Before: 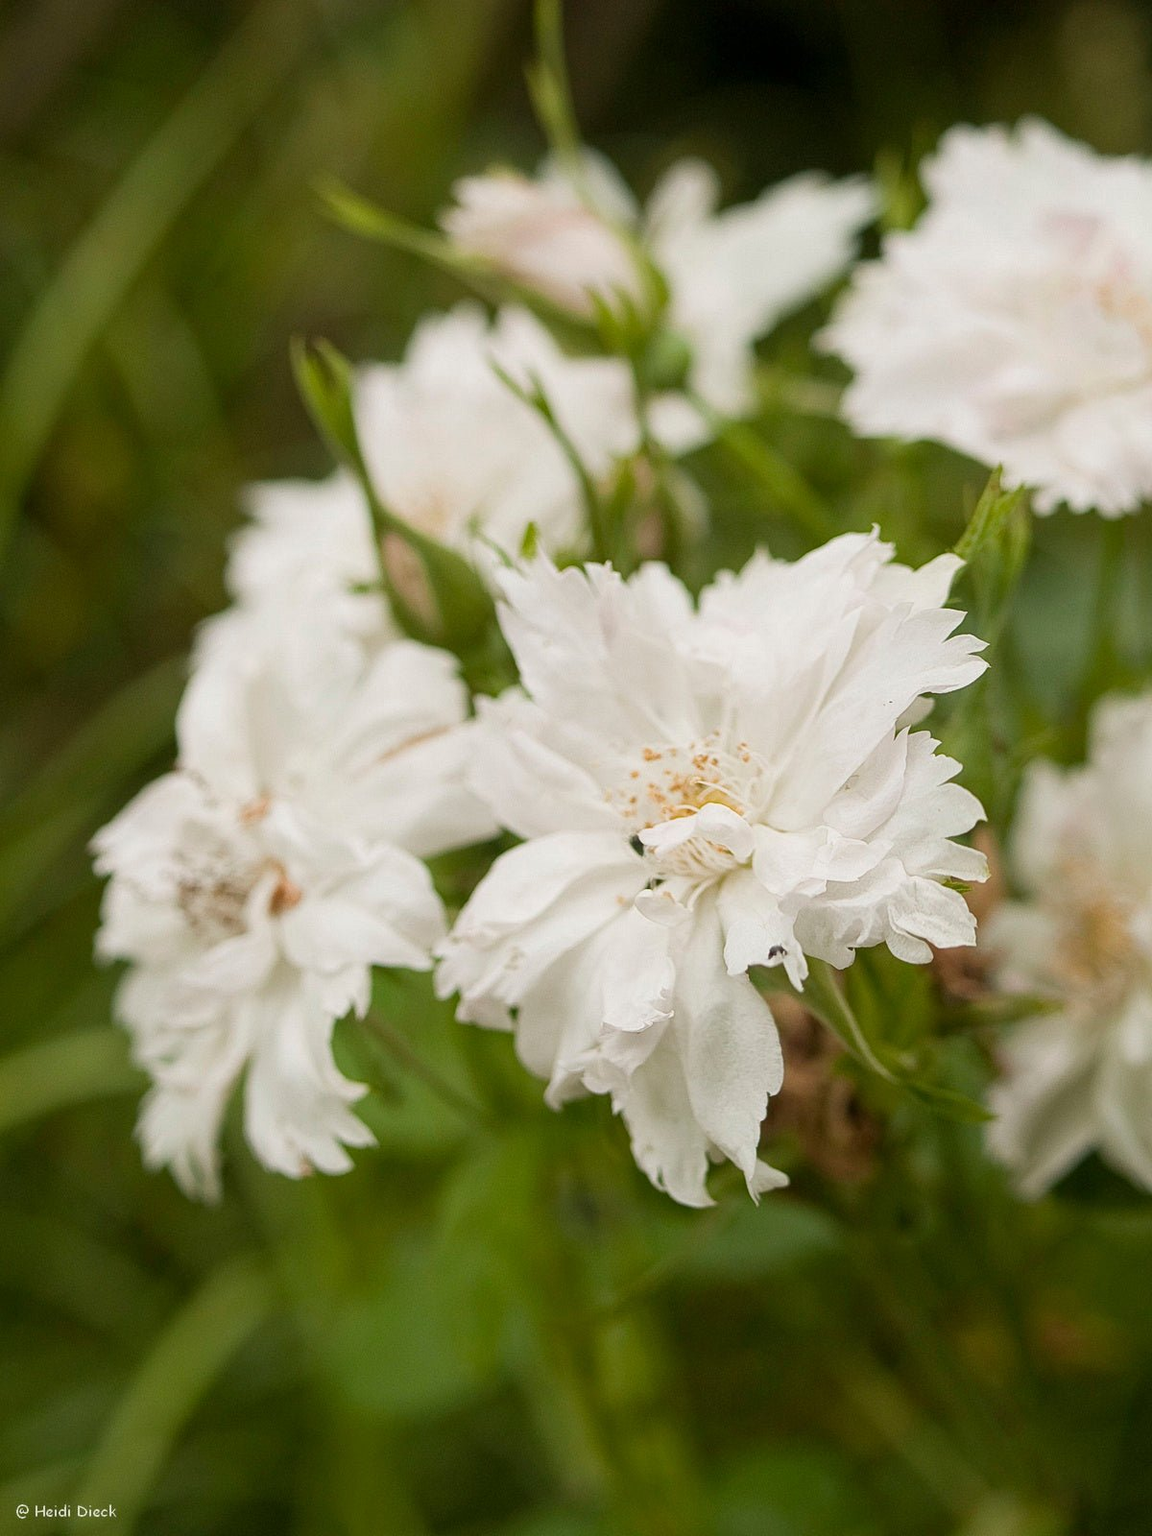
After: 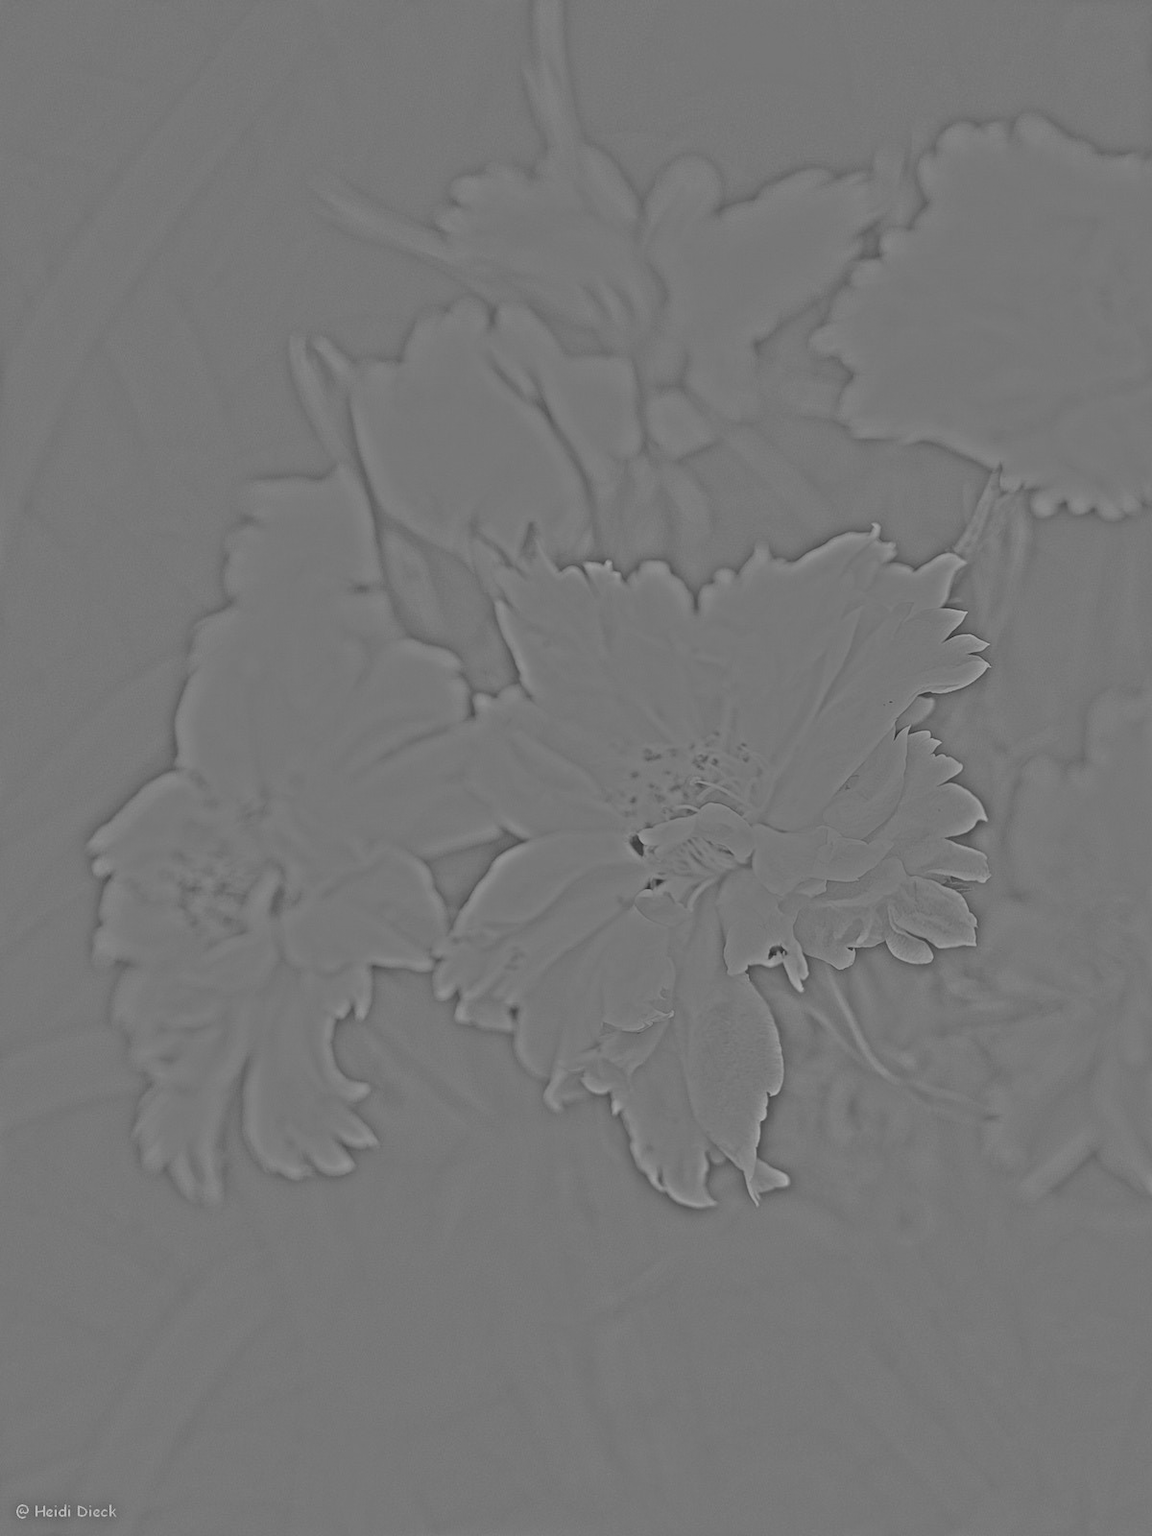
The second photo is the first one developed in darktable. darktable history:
exposure: exposure 0.127 EV, compensate highlight preservation false
highpass: sharpness 25.84%, contrast boost 14.94%
